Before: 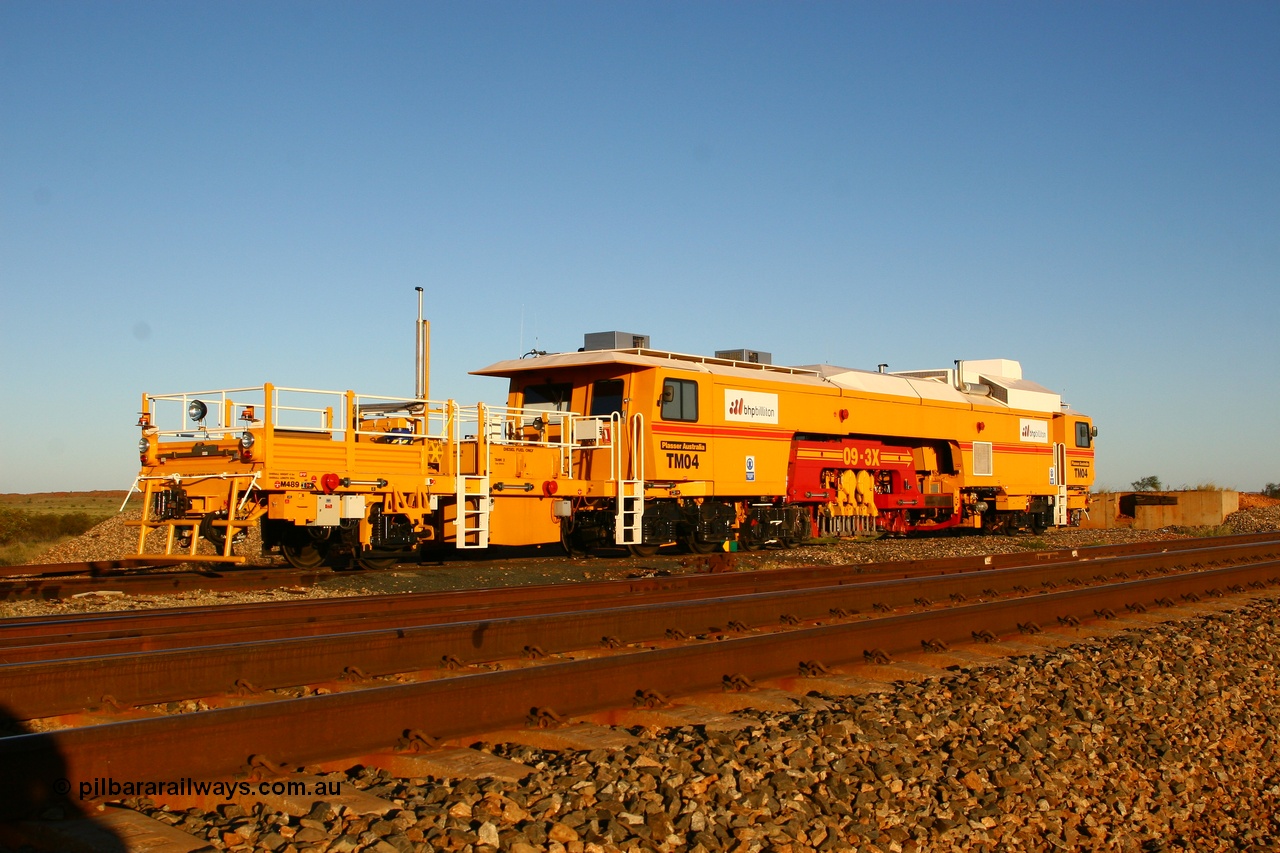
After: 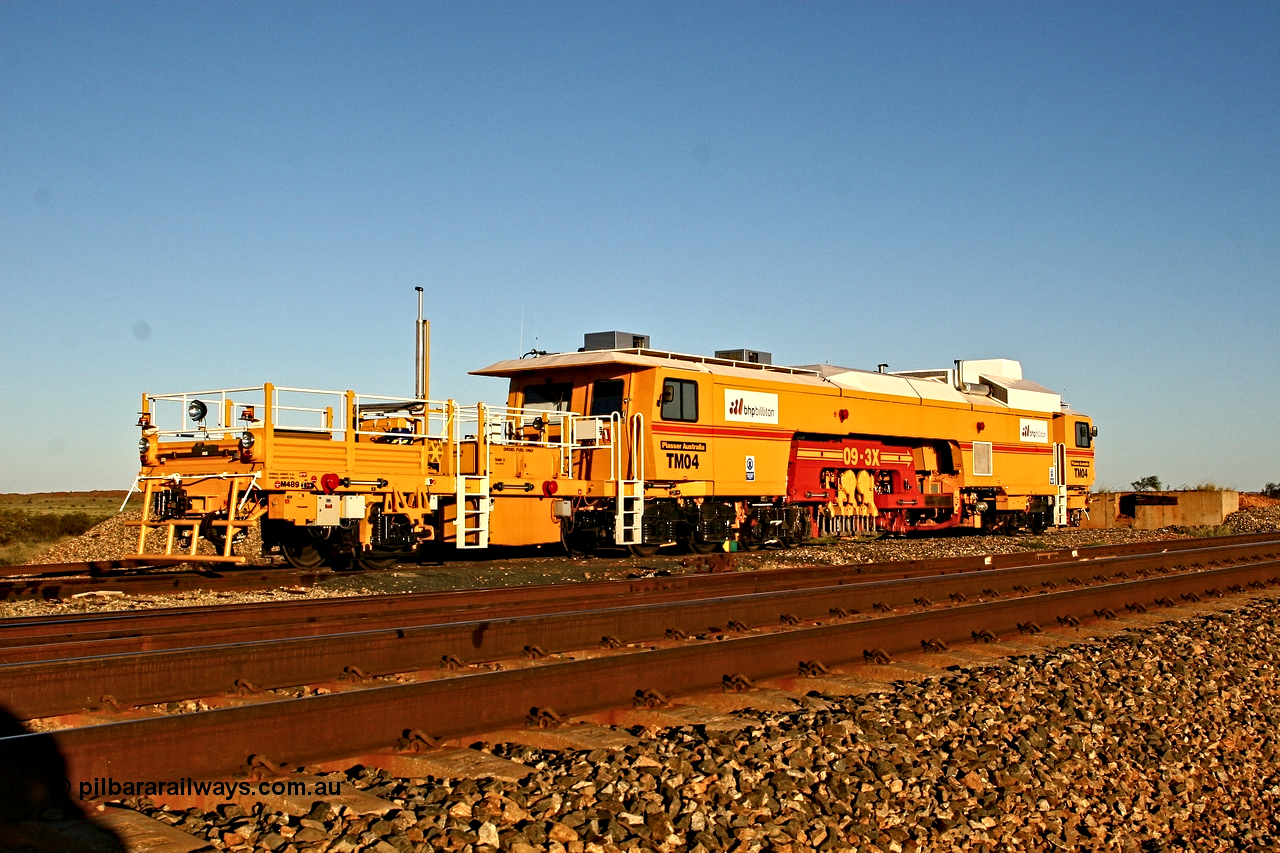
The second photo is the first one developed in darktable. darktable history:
color balance rgb: saturation formula JzAzBz (2021)
tone equalizer: on, module defaults
contrast equalizer: octaves 7, y [[0.5, 0.542, 0.583, 0.625, 0.667, 0.708], [0.5 ×6], [0.5 ×6], [0 ×6], [0 ×6]]
